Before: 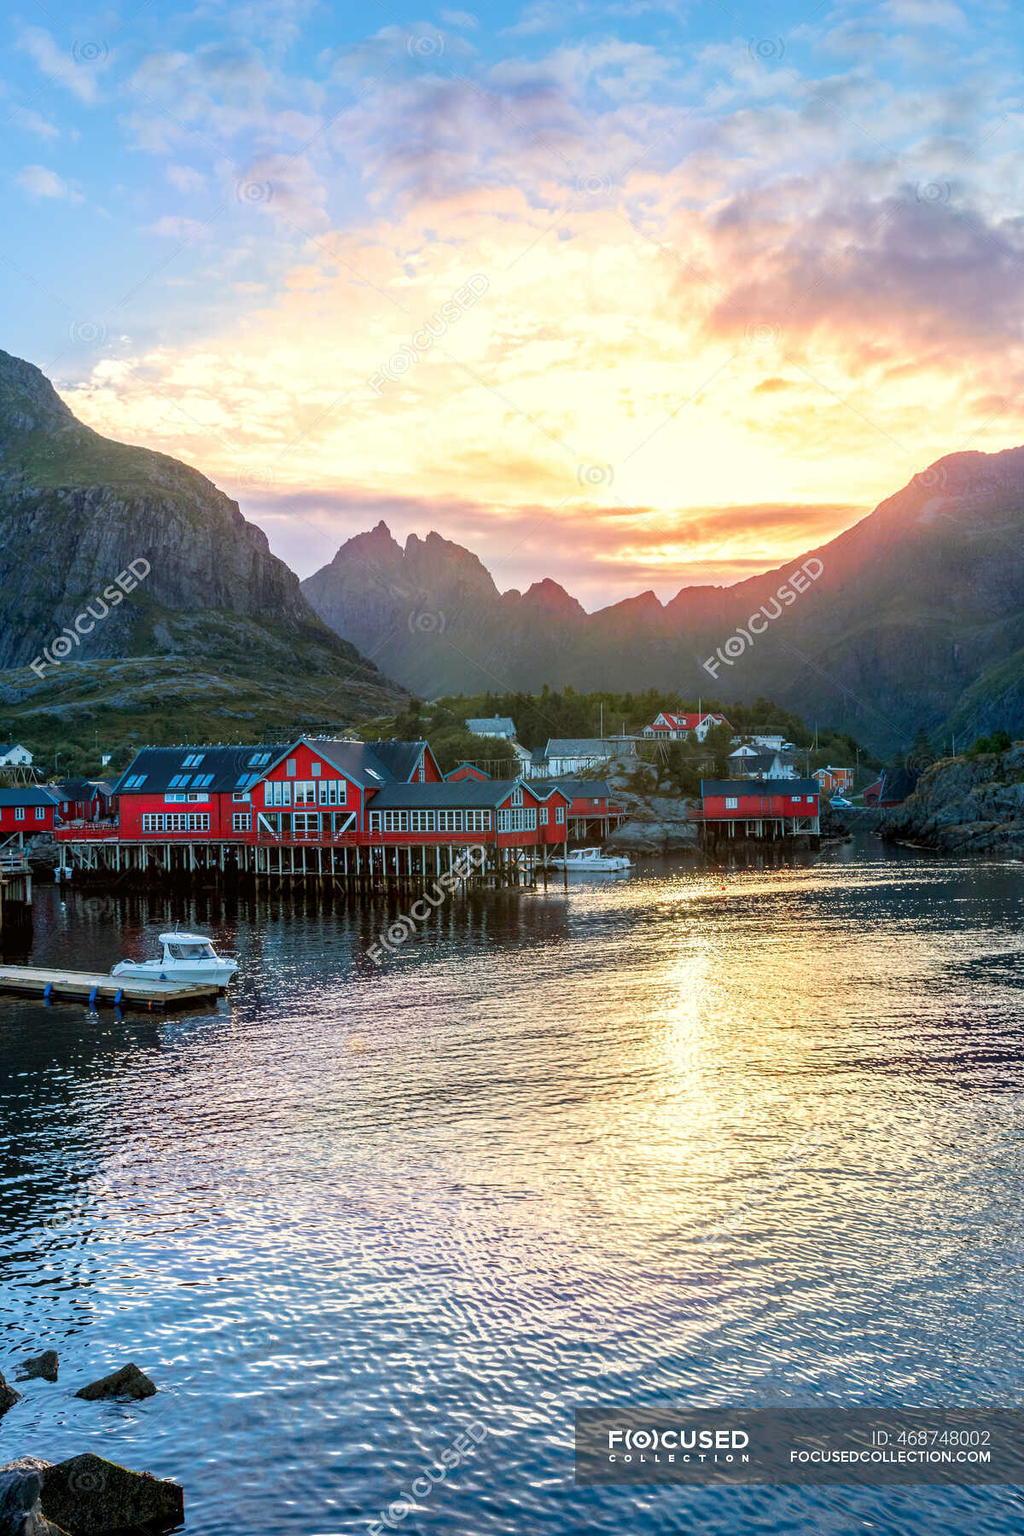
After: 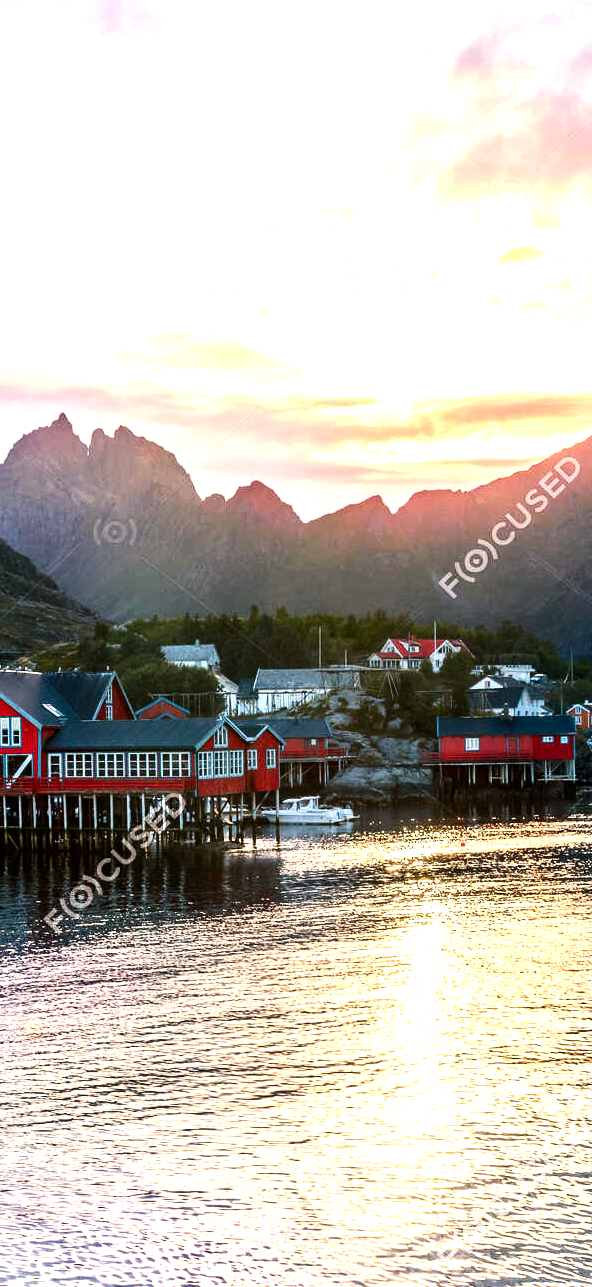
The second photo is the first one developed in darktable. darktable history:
color balance rgb: highlights gain › chroma 2.312%, highlights gain › hue 35.34°, perceptual saturation grading › global saturation 0.966%, perceptual saturation grading › highlights -16.043%, perceptual saturation grading › shadows 25.874%
crop: left 32.146%, top 10.954%, right 18.494%, bottom 17.499%
tone equalizer: -8 EV -1.11 EV, -7 EV -1.02 EV, -6 EV -0.899 EV, -5 EV -0.576 EV, -3 EV 0.59 EV, -2 EV 0.84 EV, -1 EV 0.998 EV, +0 EV 1.08 EV, edges refinement/feathering 500, mask exposure compensation -1.57 EV, preserve details no
